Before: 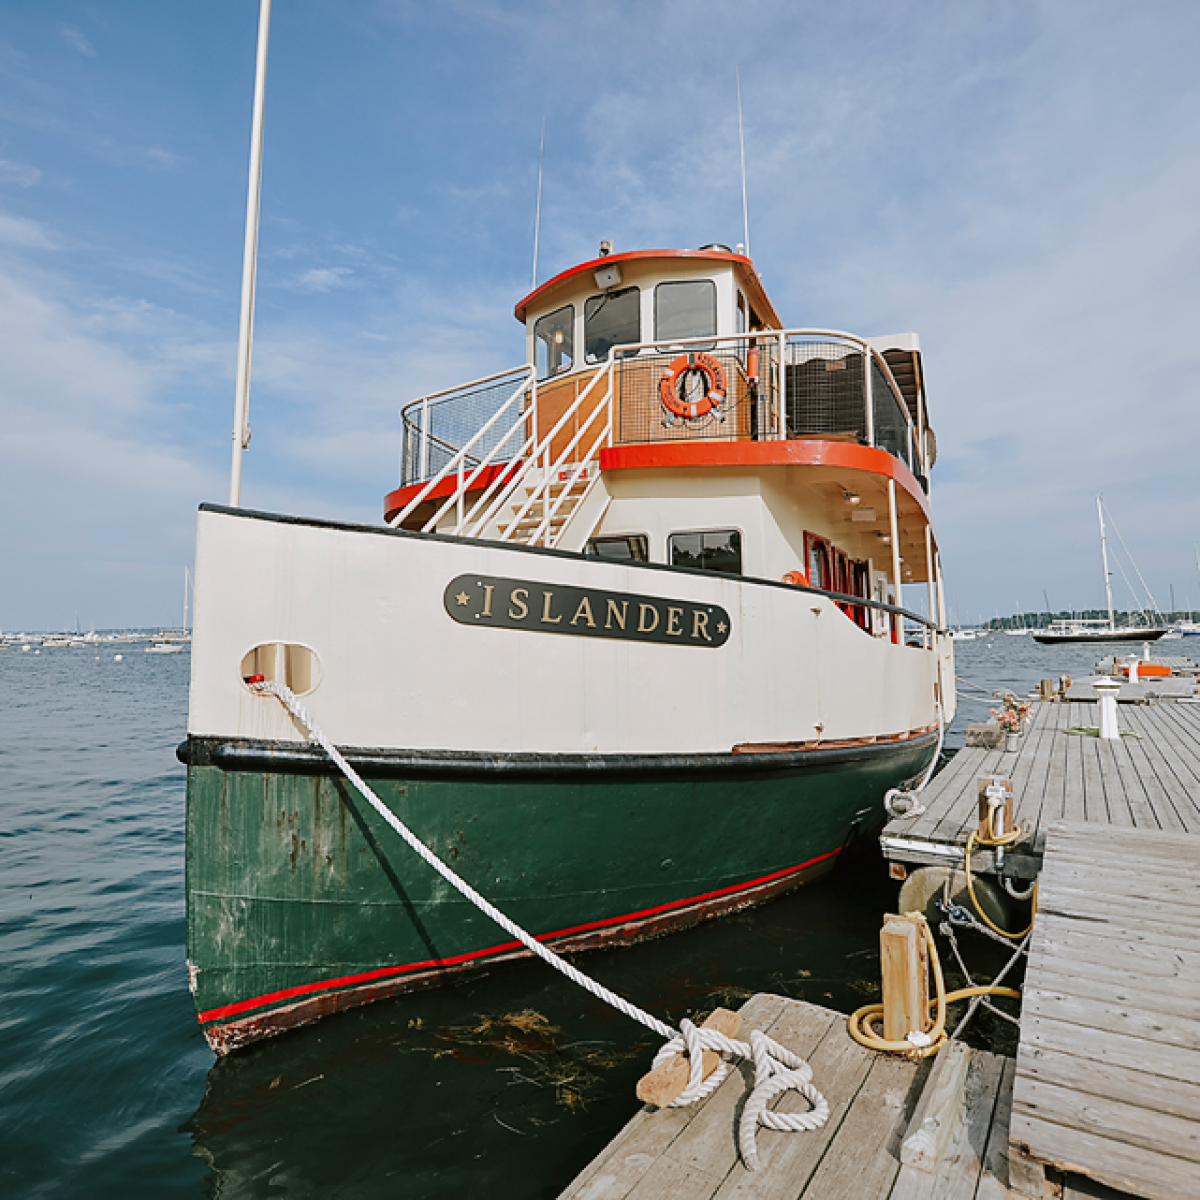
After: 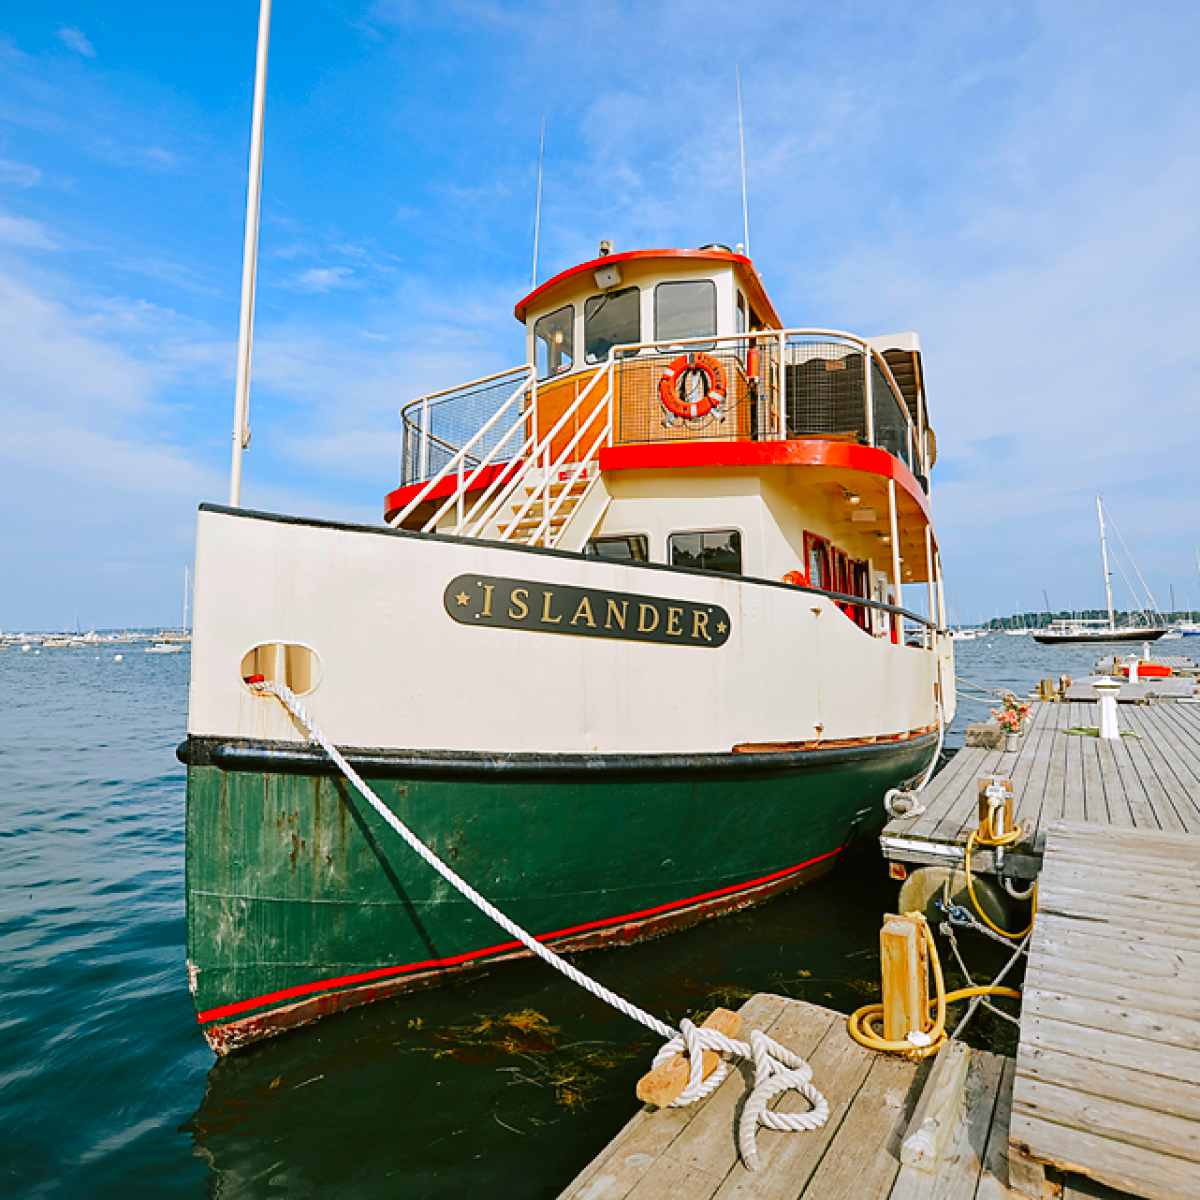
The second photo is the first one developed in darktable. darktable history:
exposure: black level correction 0, exposure 0.2 EV, compensate exposure bias true, compensate highlight preservation false
color contrast: green-magenta contrast 1.55, blue-yellow contrast 1.83
